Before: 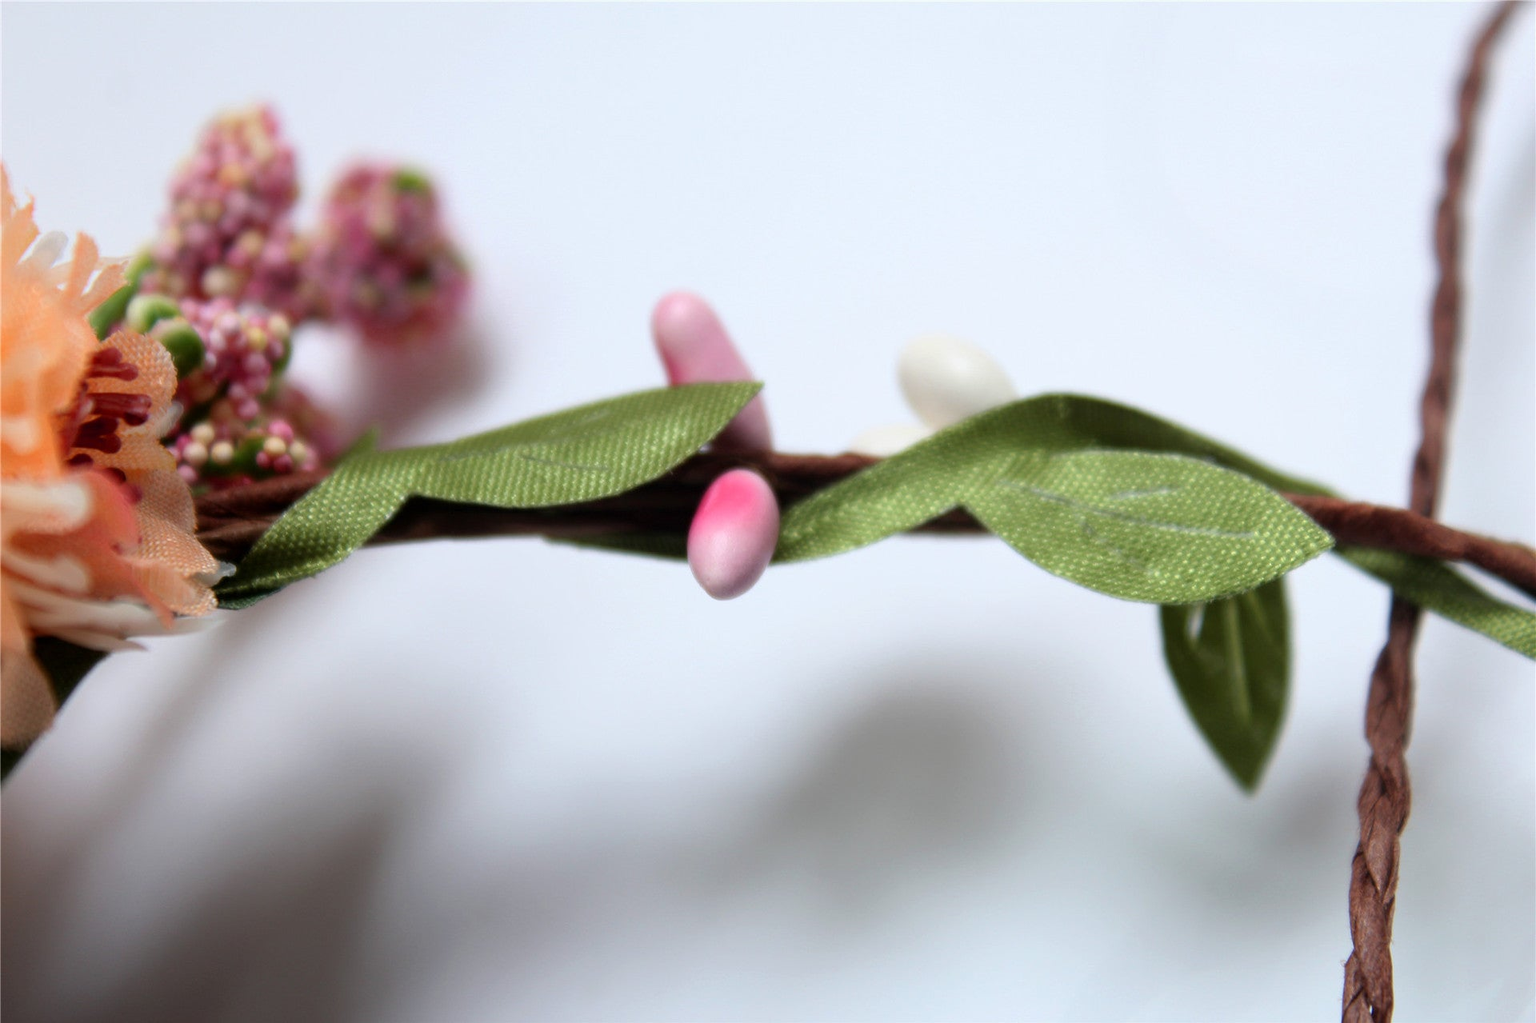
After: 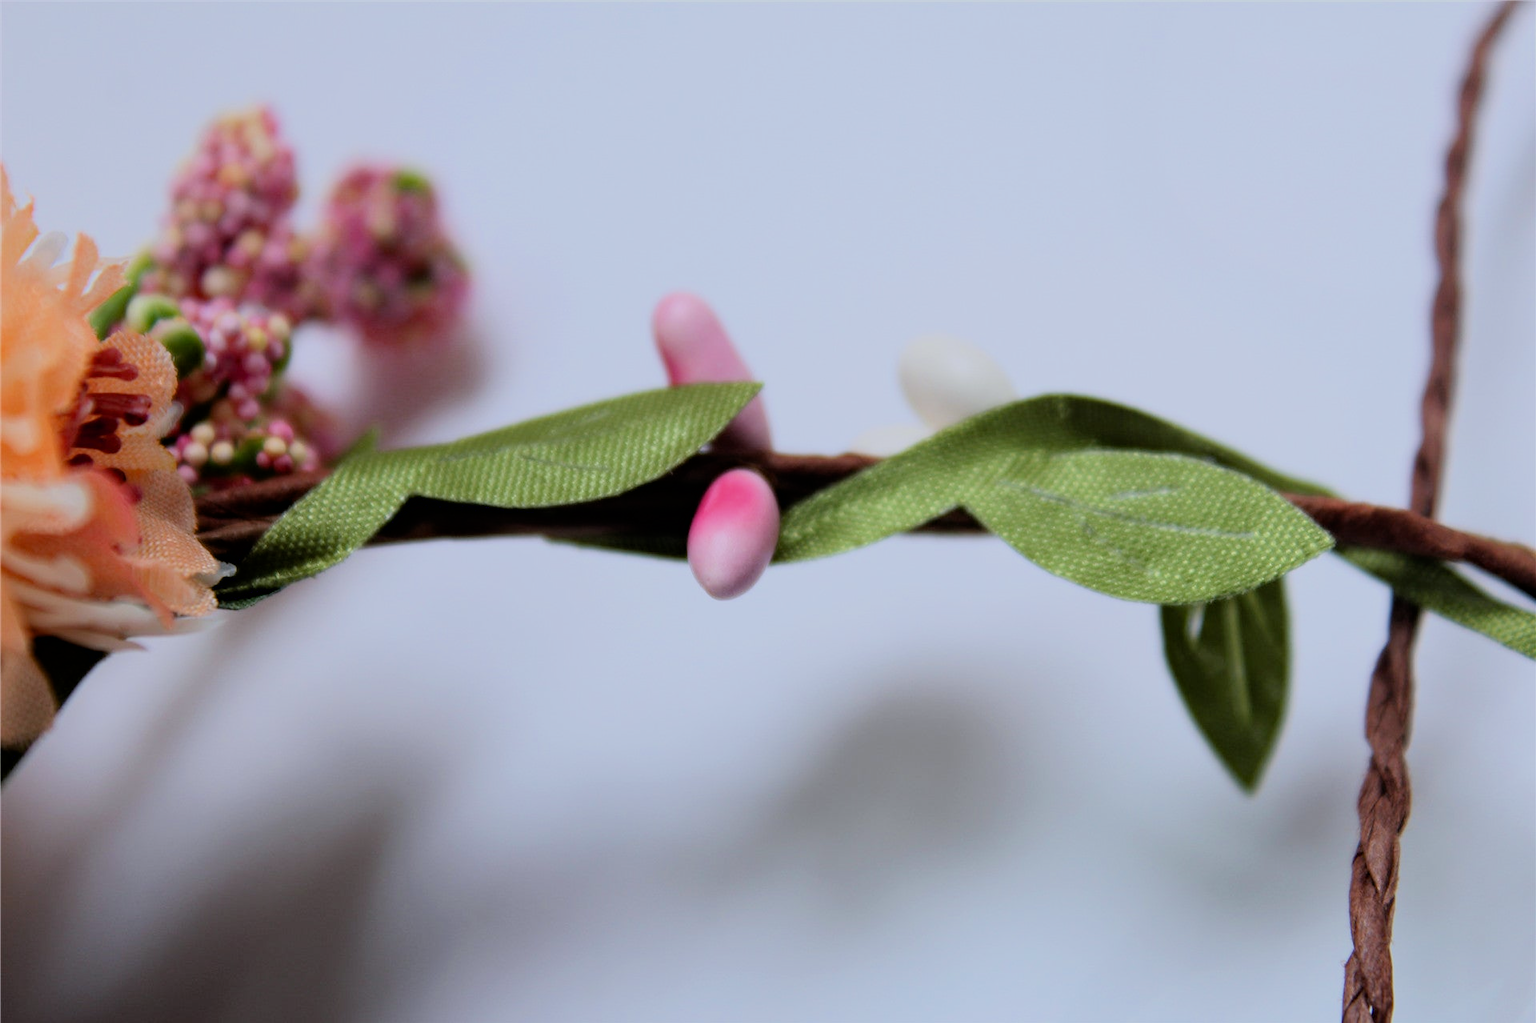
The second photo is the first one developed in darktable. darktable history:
filmic rgb: black relative exposure -8.42 EV, white relative exposure 4.68 EV, hardness 3.82, color science v6 (2022)
white balance: red 0.984, blue 1.059
haze removal: compatibility mode true, adaptive false
